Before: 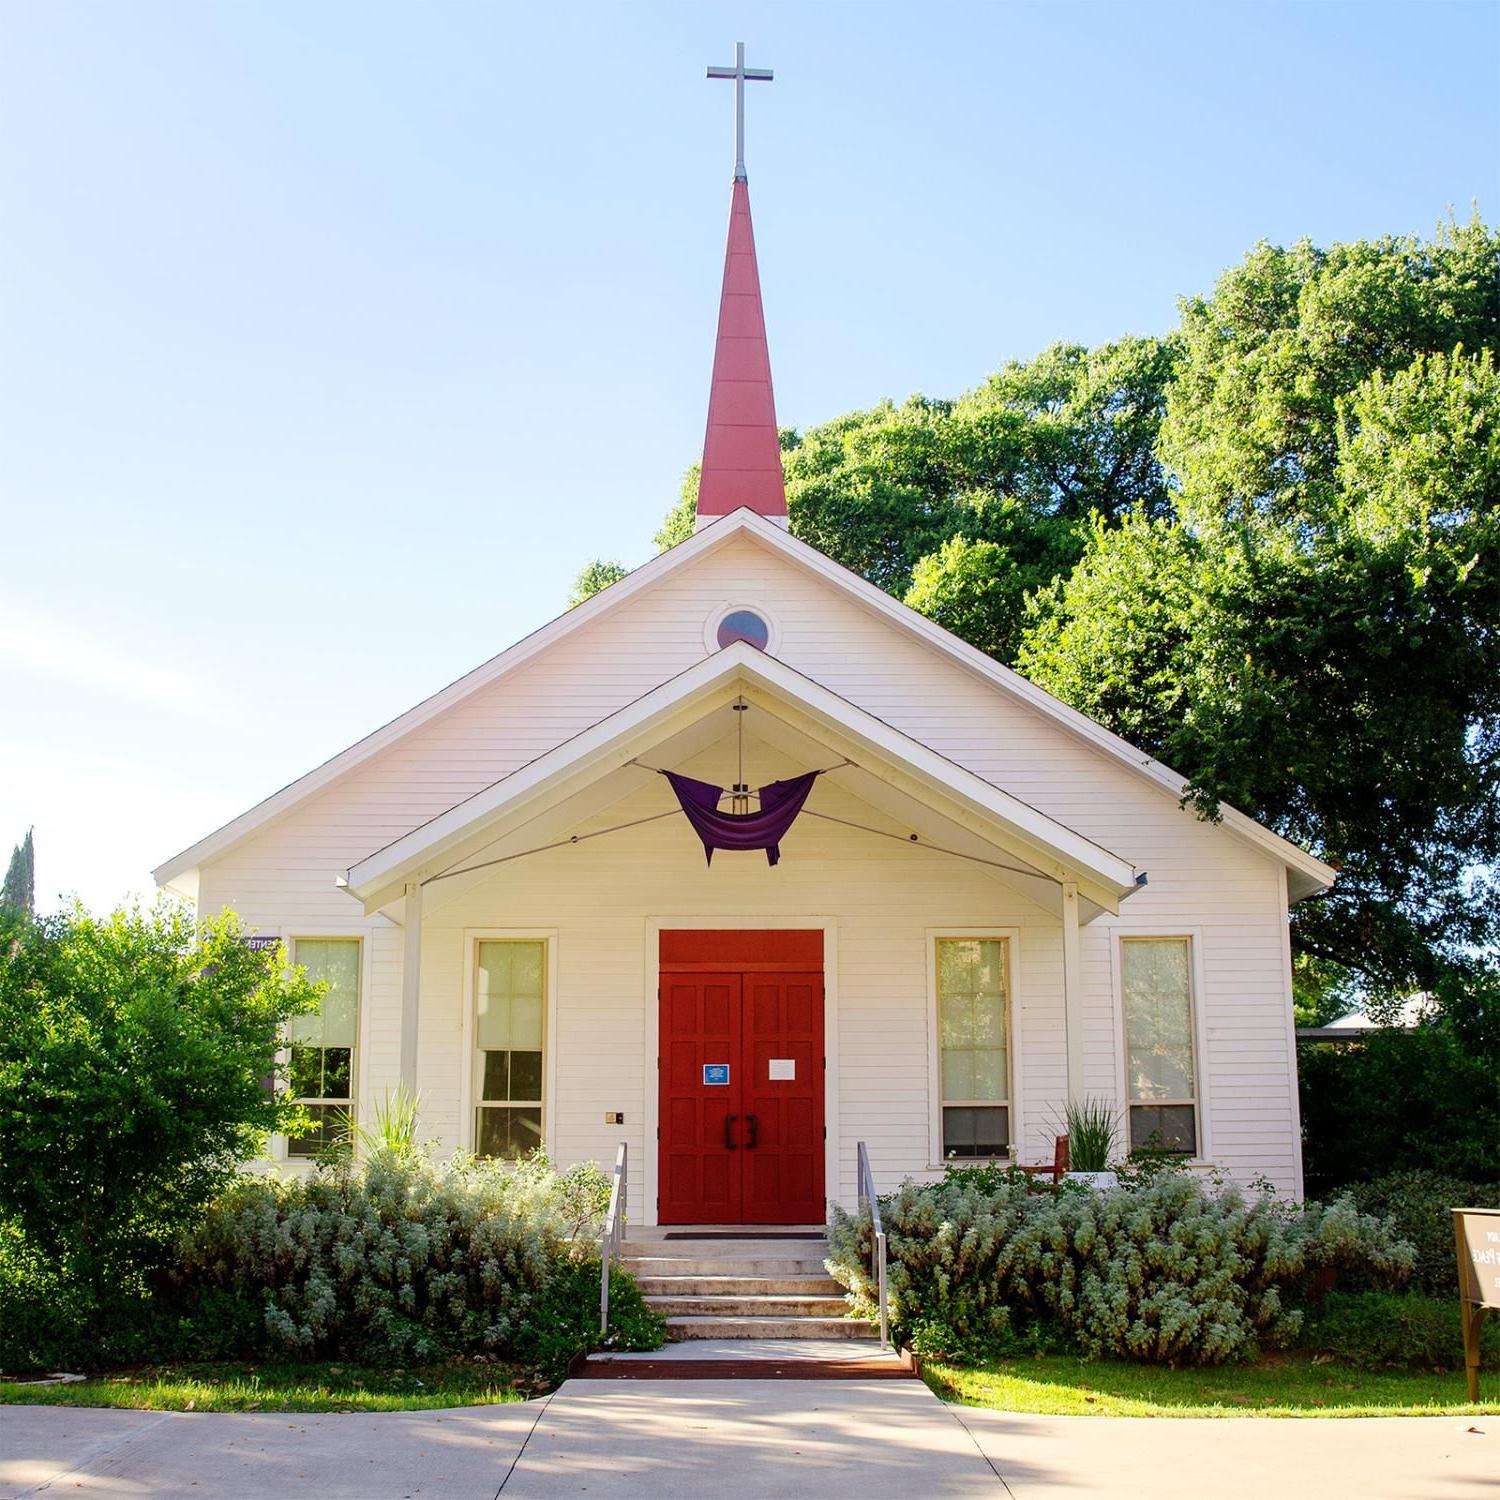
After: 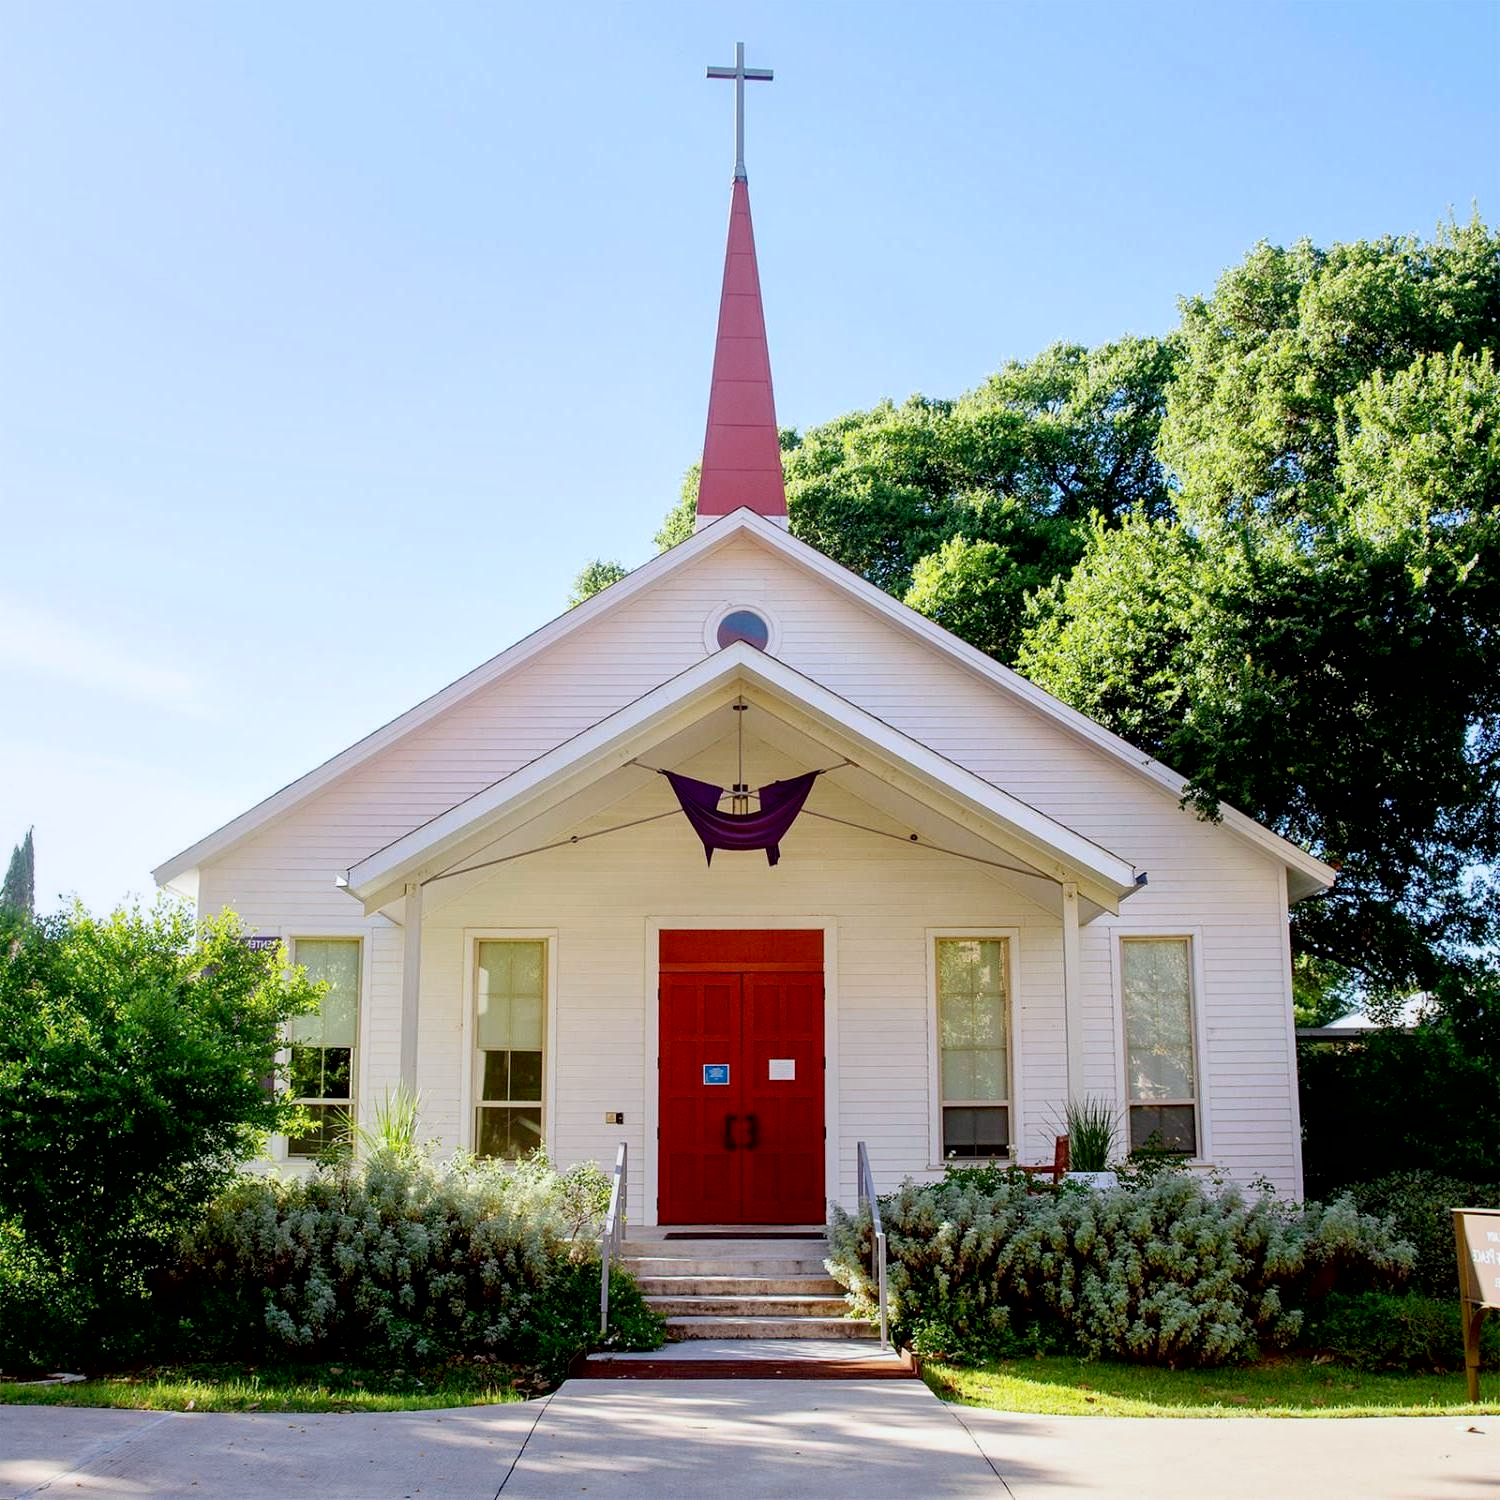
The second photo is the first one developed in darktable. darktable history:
exposure: black level correction 0.009, exposure -0.162 EV, compensate highlight preservation false
color correction: highlights a* -0.735, highlights b* -8.94
local contrast: mode bilateral grid, contrast 19, coarseness 50, detail 129%, midtone range 0.2
